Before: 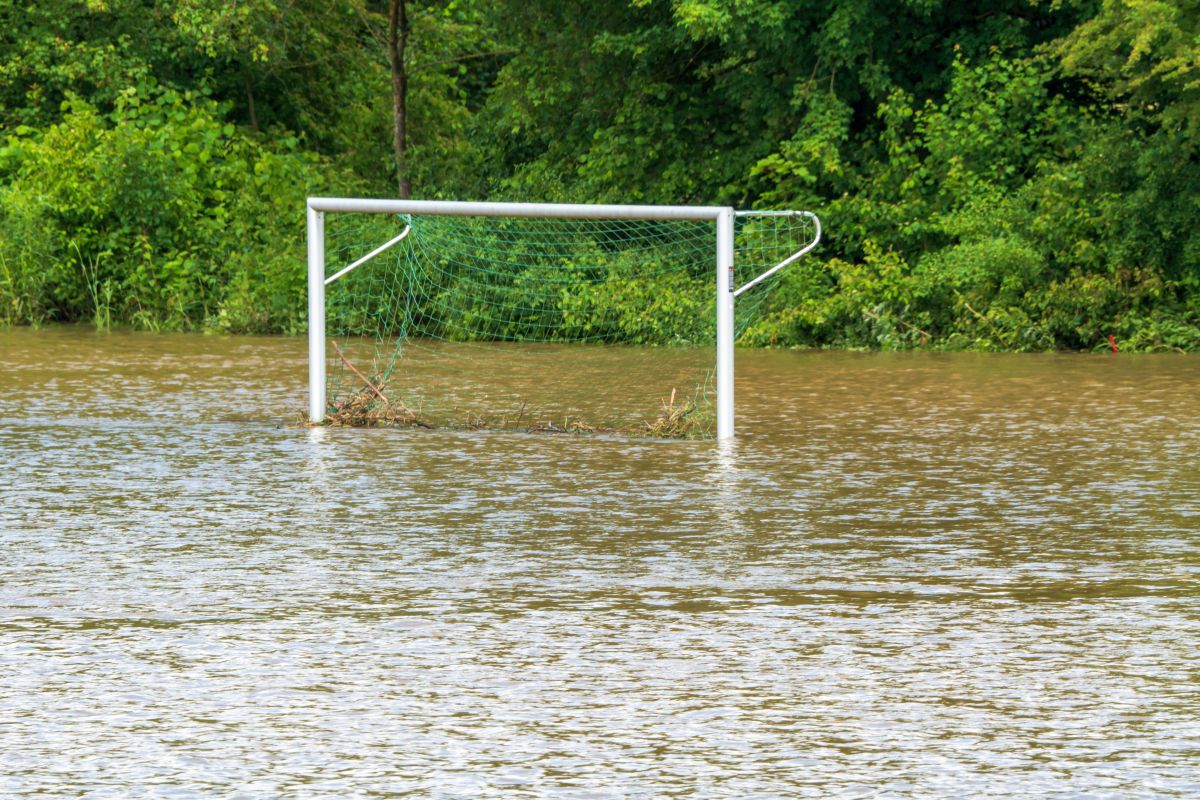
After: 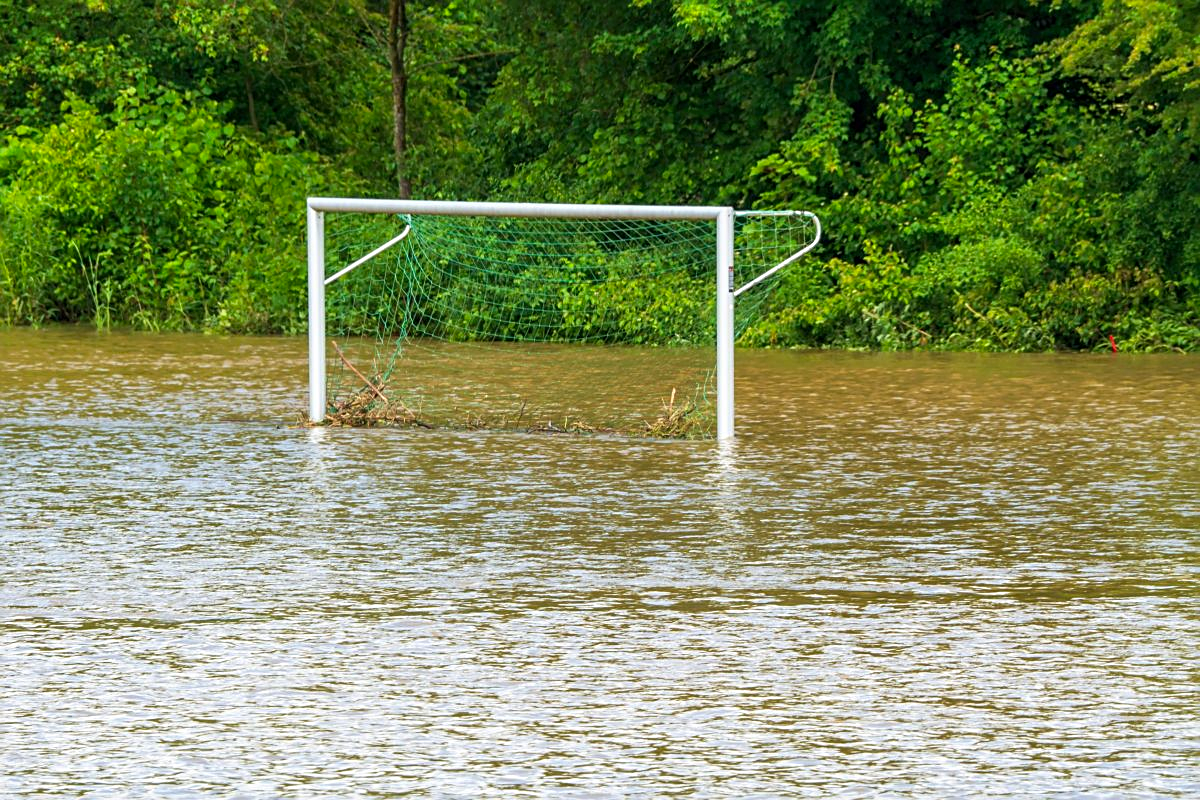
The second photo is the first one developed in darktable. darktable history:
contrast brightness saturation: saturation 0.18
sharpen: on, module defaults
